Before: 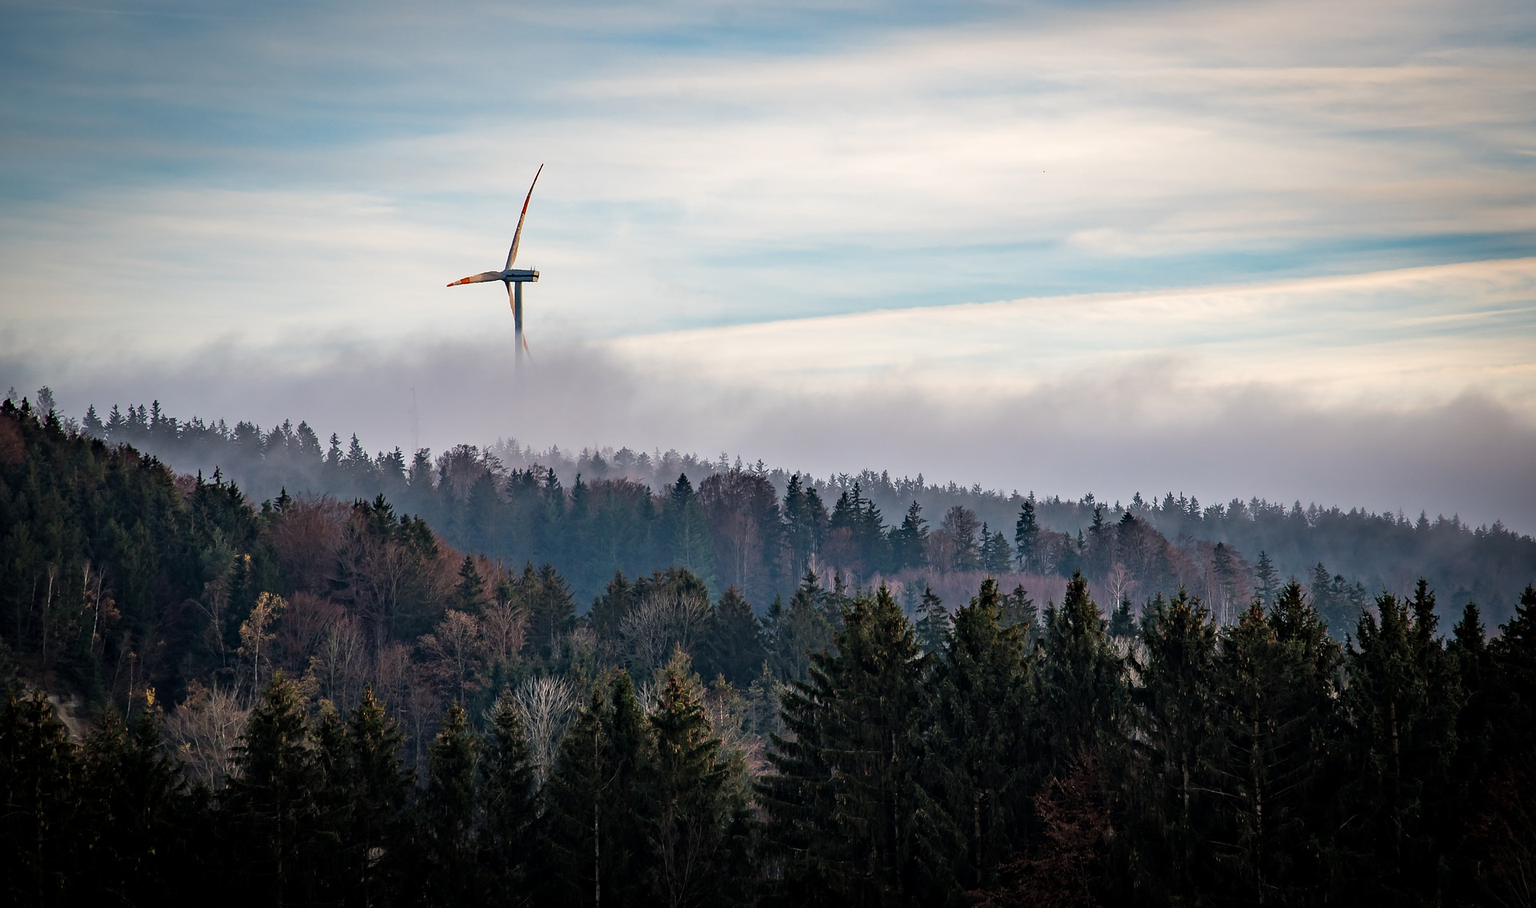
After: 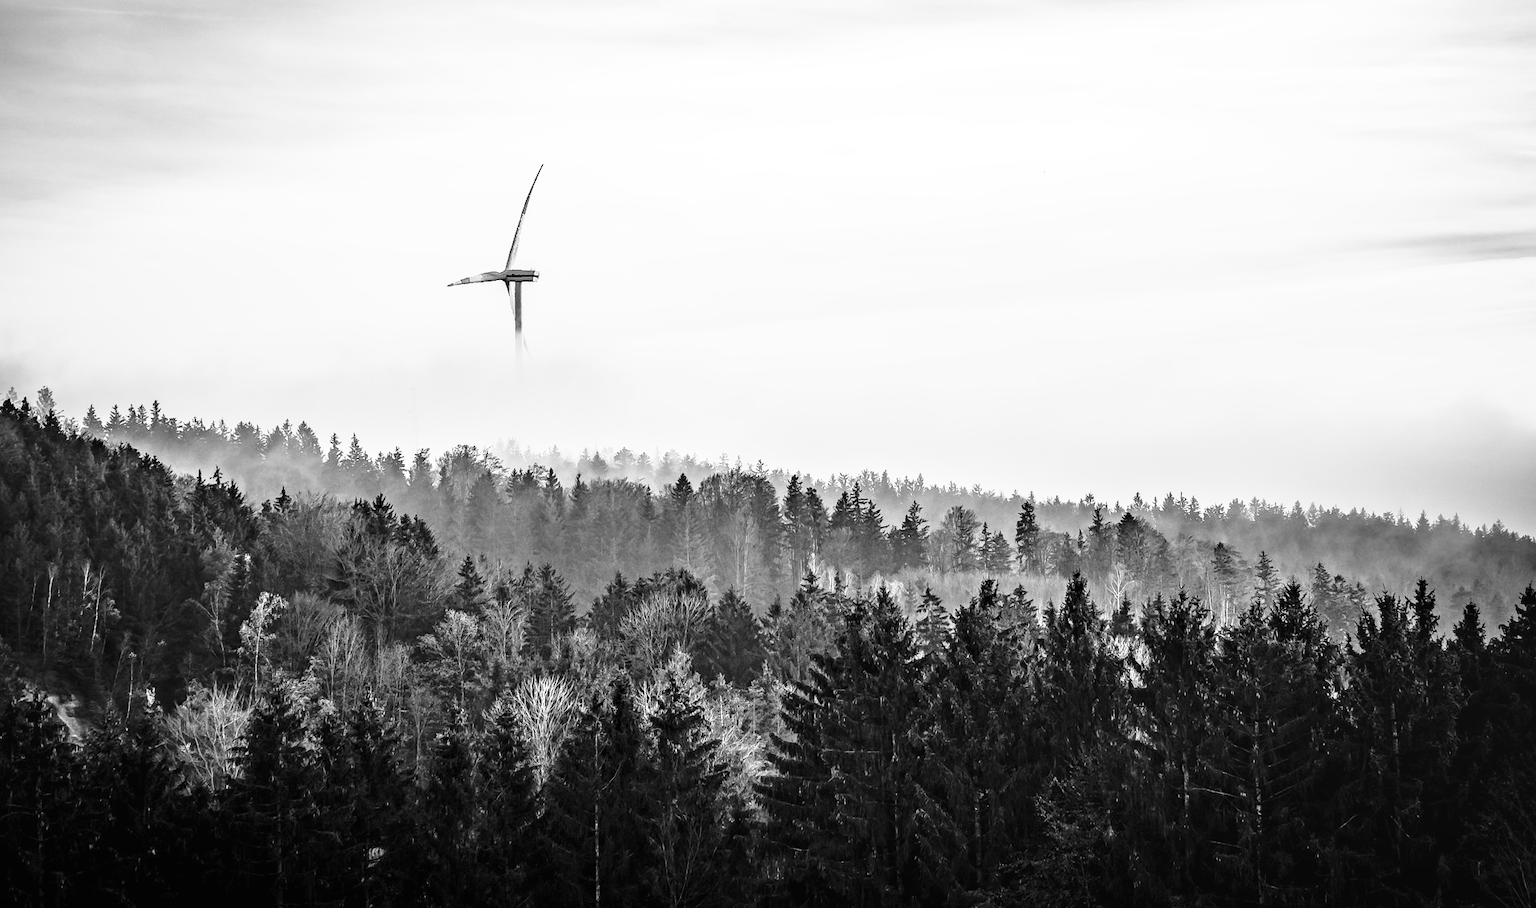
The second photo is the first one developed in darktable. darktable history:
monochrome: on, module defaults
base curve: curves: ch0 [(0, 0) (0.026, 0.03) (0.109, 0.232) (0.351, 0.748) (0.669, 0.968) (1, 1)], preserve colors none
local contrast: on, module defaults
color correction: highlights a* 5.81, highlights b* 4.84
exposure: exposure 0.657 EV, compensate highlight preservation false
